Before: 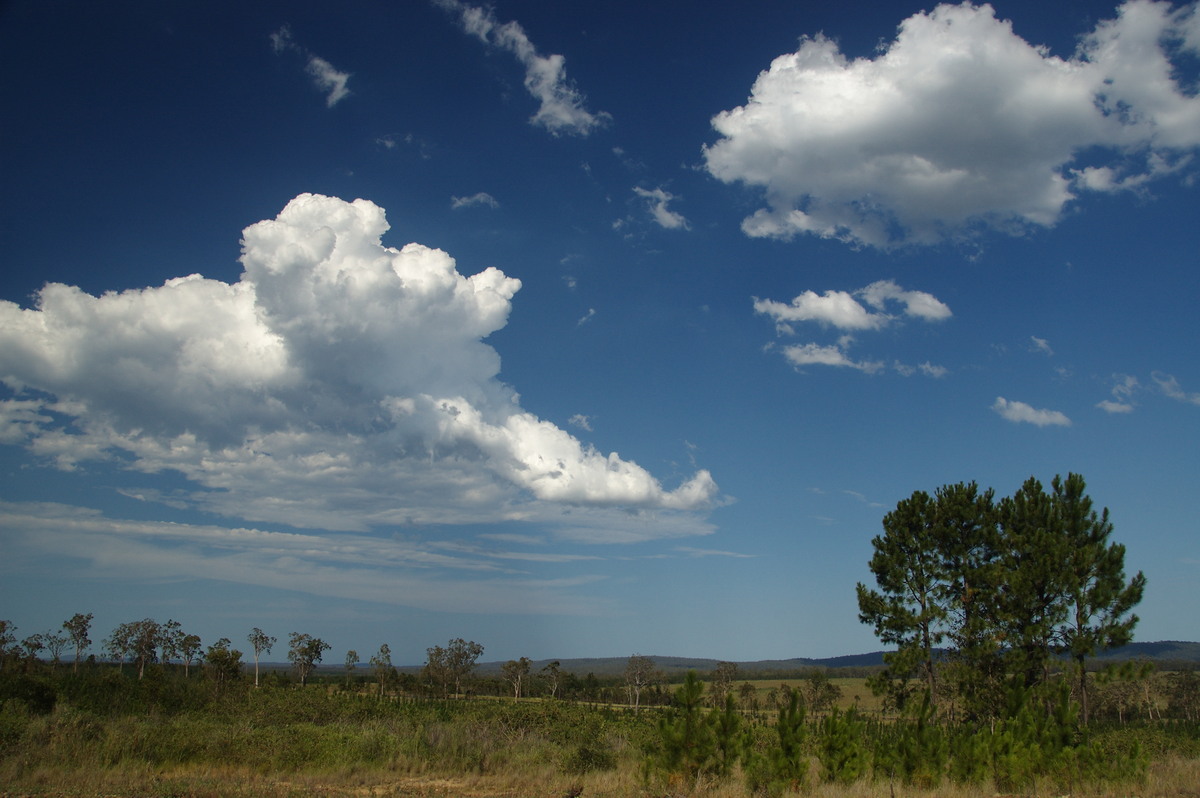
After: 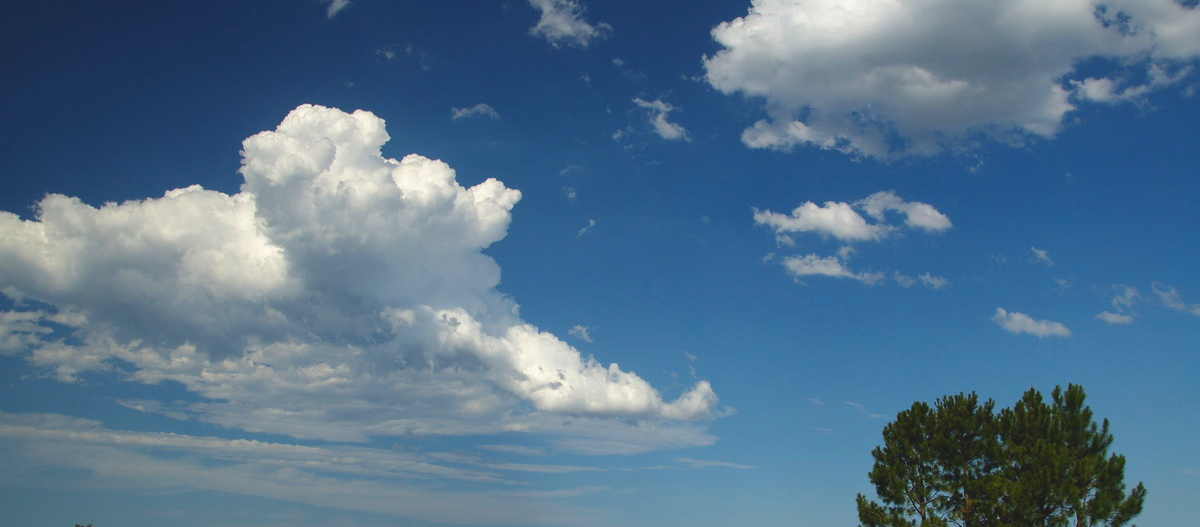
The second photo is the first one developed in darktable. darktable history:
tone equalizer: -8 EV -0.446 EV, -7 EV -0.422 EV, -6 EV -0.316 EV, -5 EV -0.256 EV, -3 EV 0.189 EV, -2 EV 0.315 EV, -1 EV 0.374 EV, +0 EV 0.44 EV, edges refinement/feathering 500, mask exposure compensation -1.57 EV, preserve details no
crop: top 11.183%, bottom 22.652%
contrast brightness saturation: contrast -0.171, saturation 0.186
